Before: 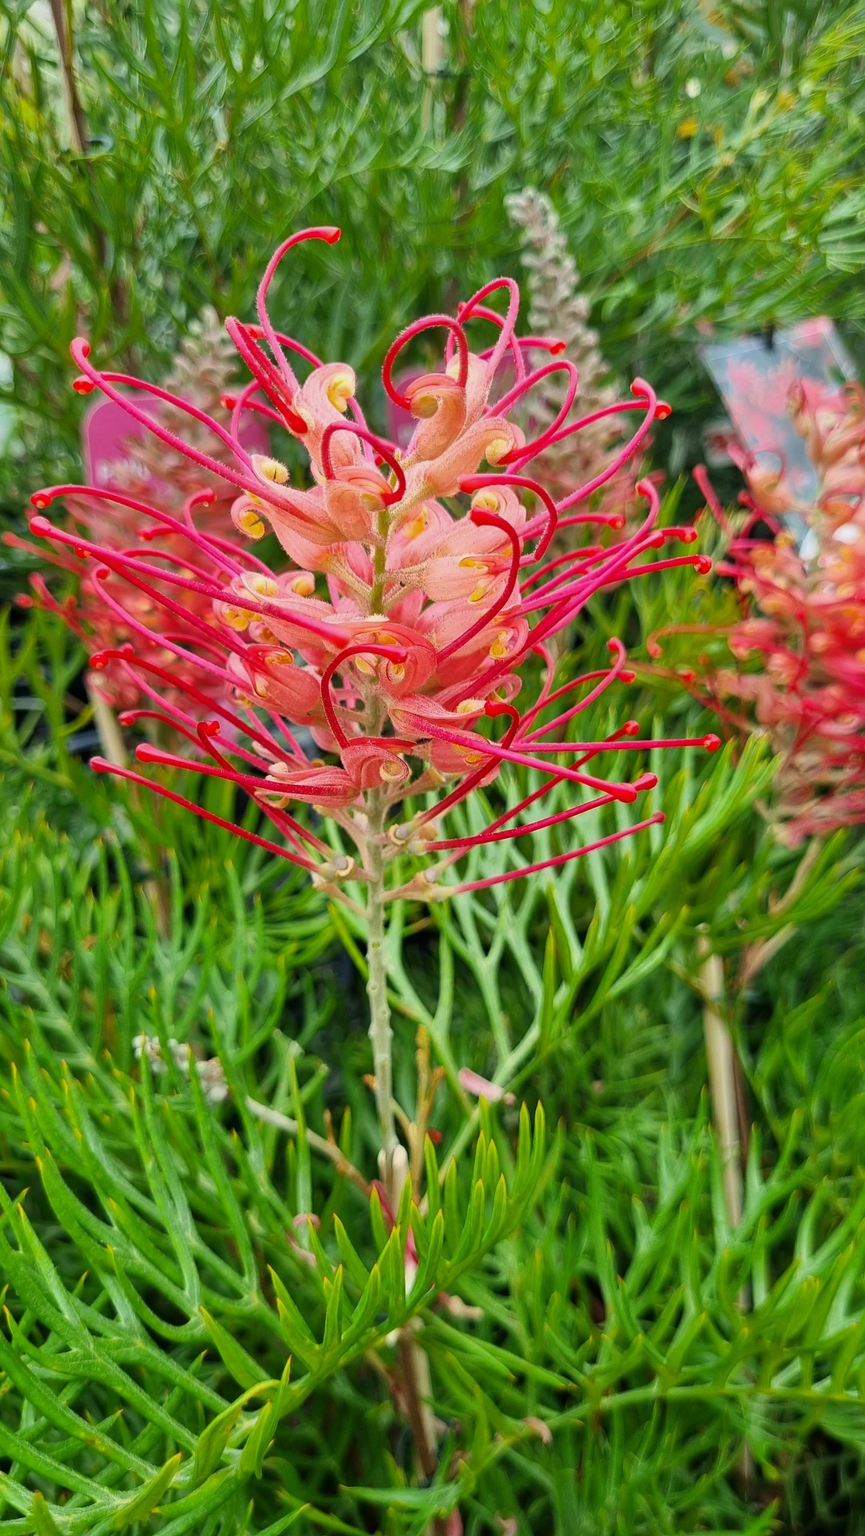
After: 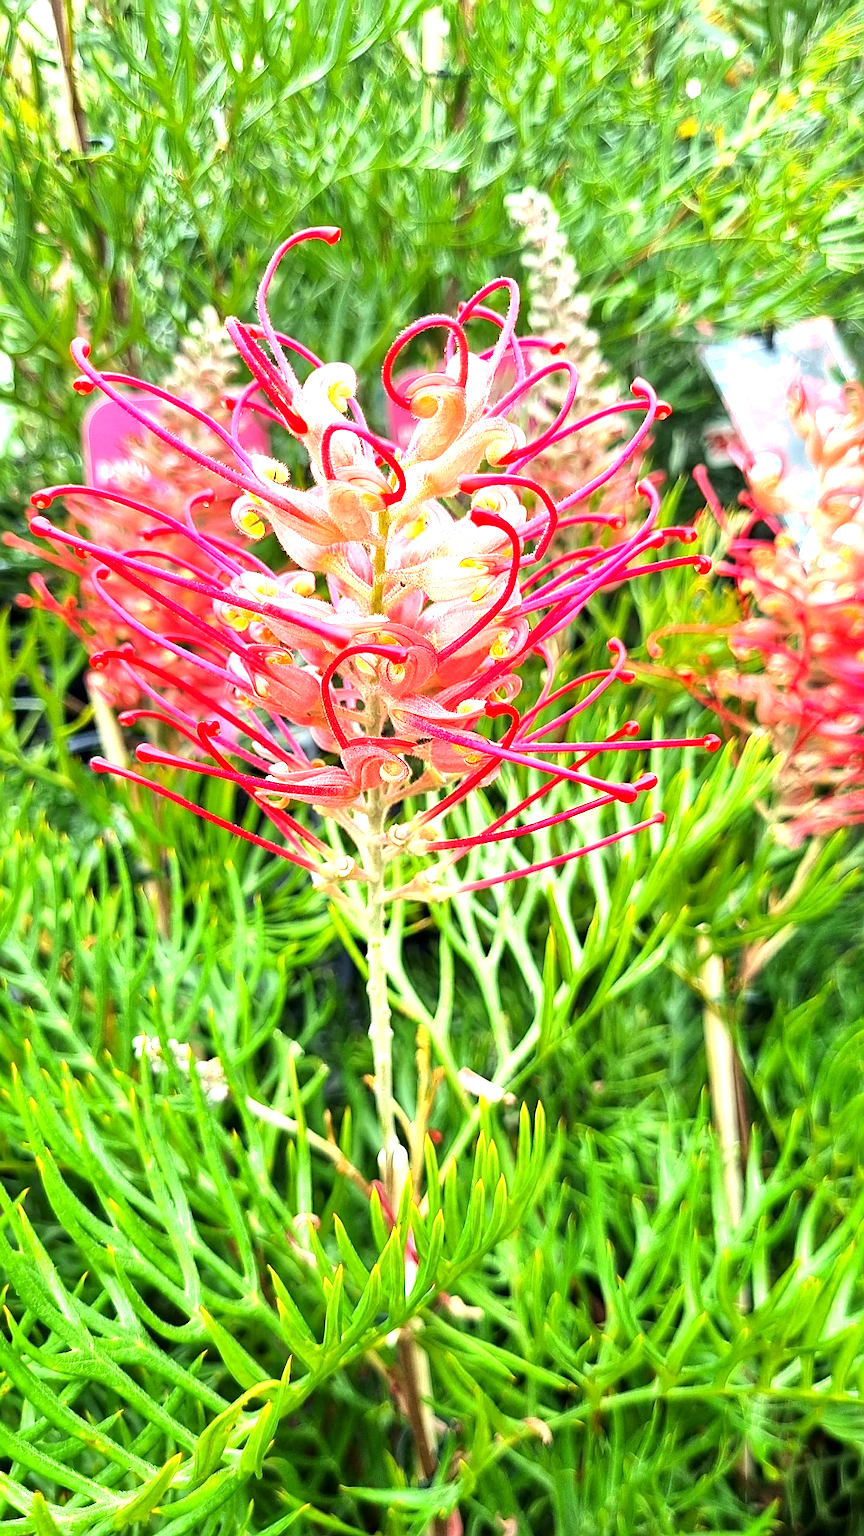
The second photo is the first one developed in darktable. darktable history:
tone equalizer: -8 EV -0.417 EV, -7 EV -0.389 EV, -6 EV -0.333 EV, -5 EV -0.222 EV, -3 EV 0.222 EV, -2 EV 0.333 EV, -1 EV 0.389 EV, +0 EV 0.417 EV, edges refinement/feathering 500, mask exposure compensation -1.57 EV, preserve details no
sharpen: on, module defaults
exposure: black level correction 0.001, exposure 1.129 EV, compensate exposure bias true, compensate highlight preservation false
